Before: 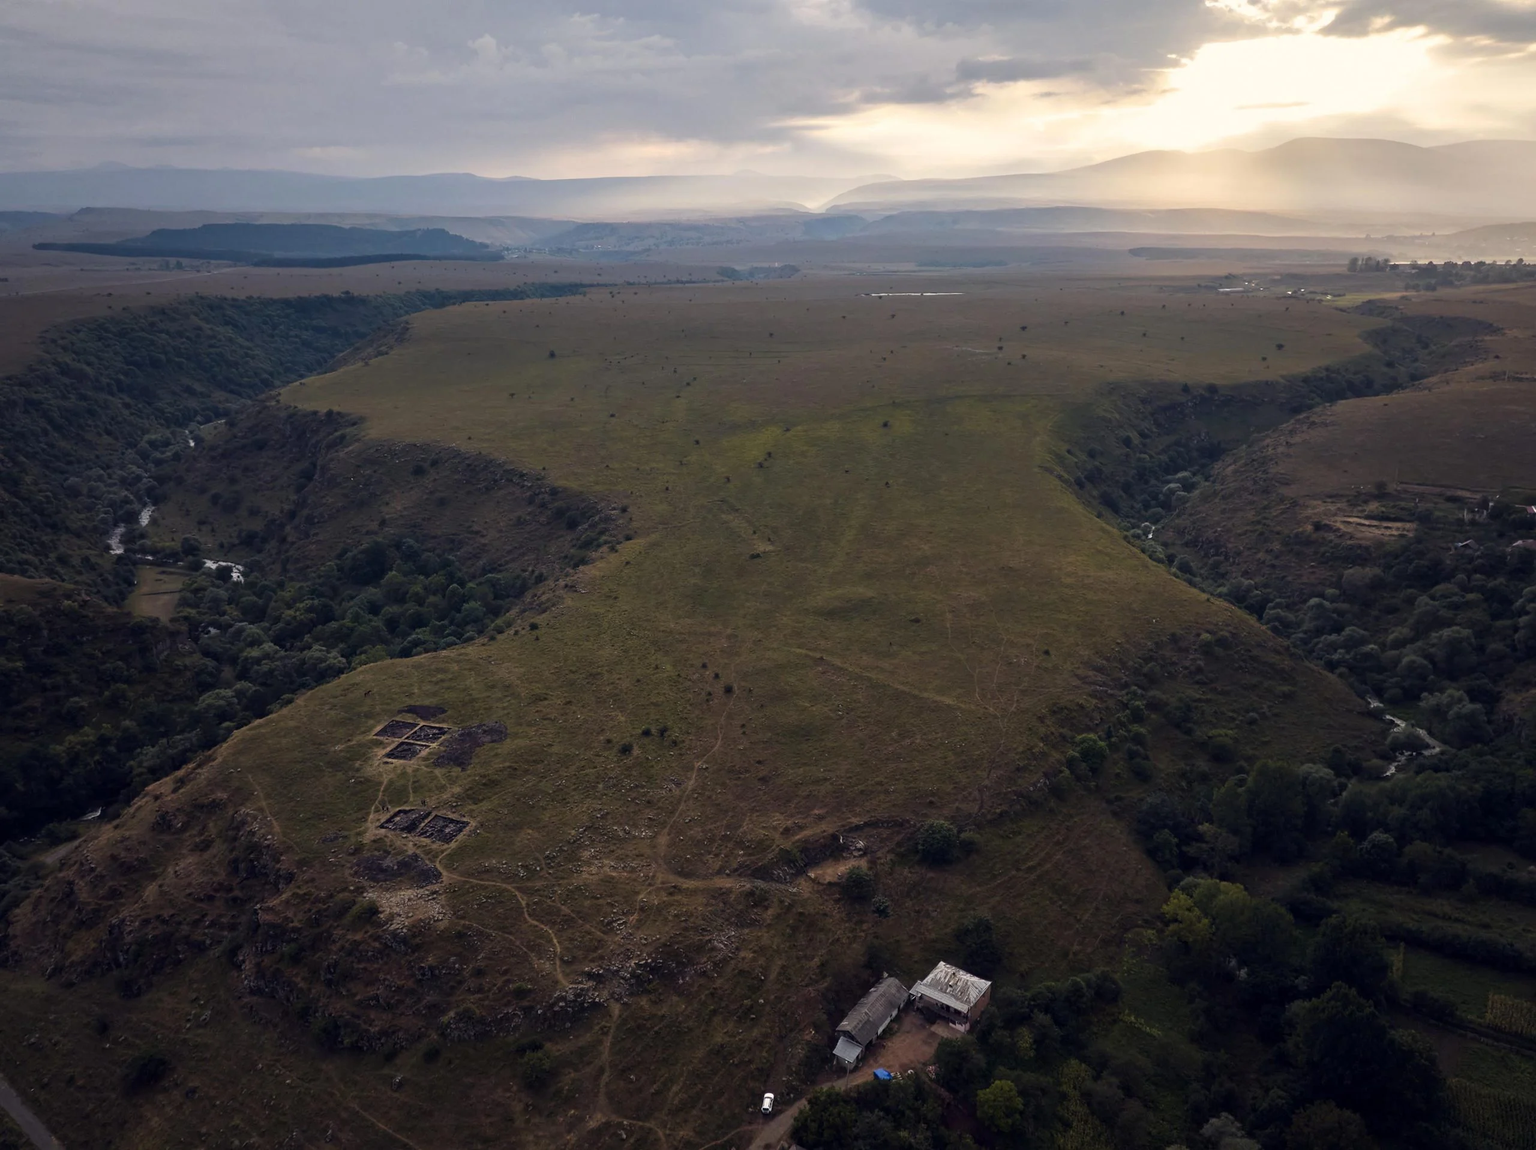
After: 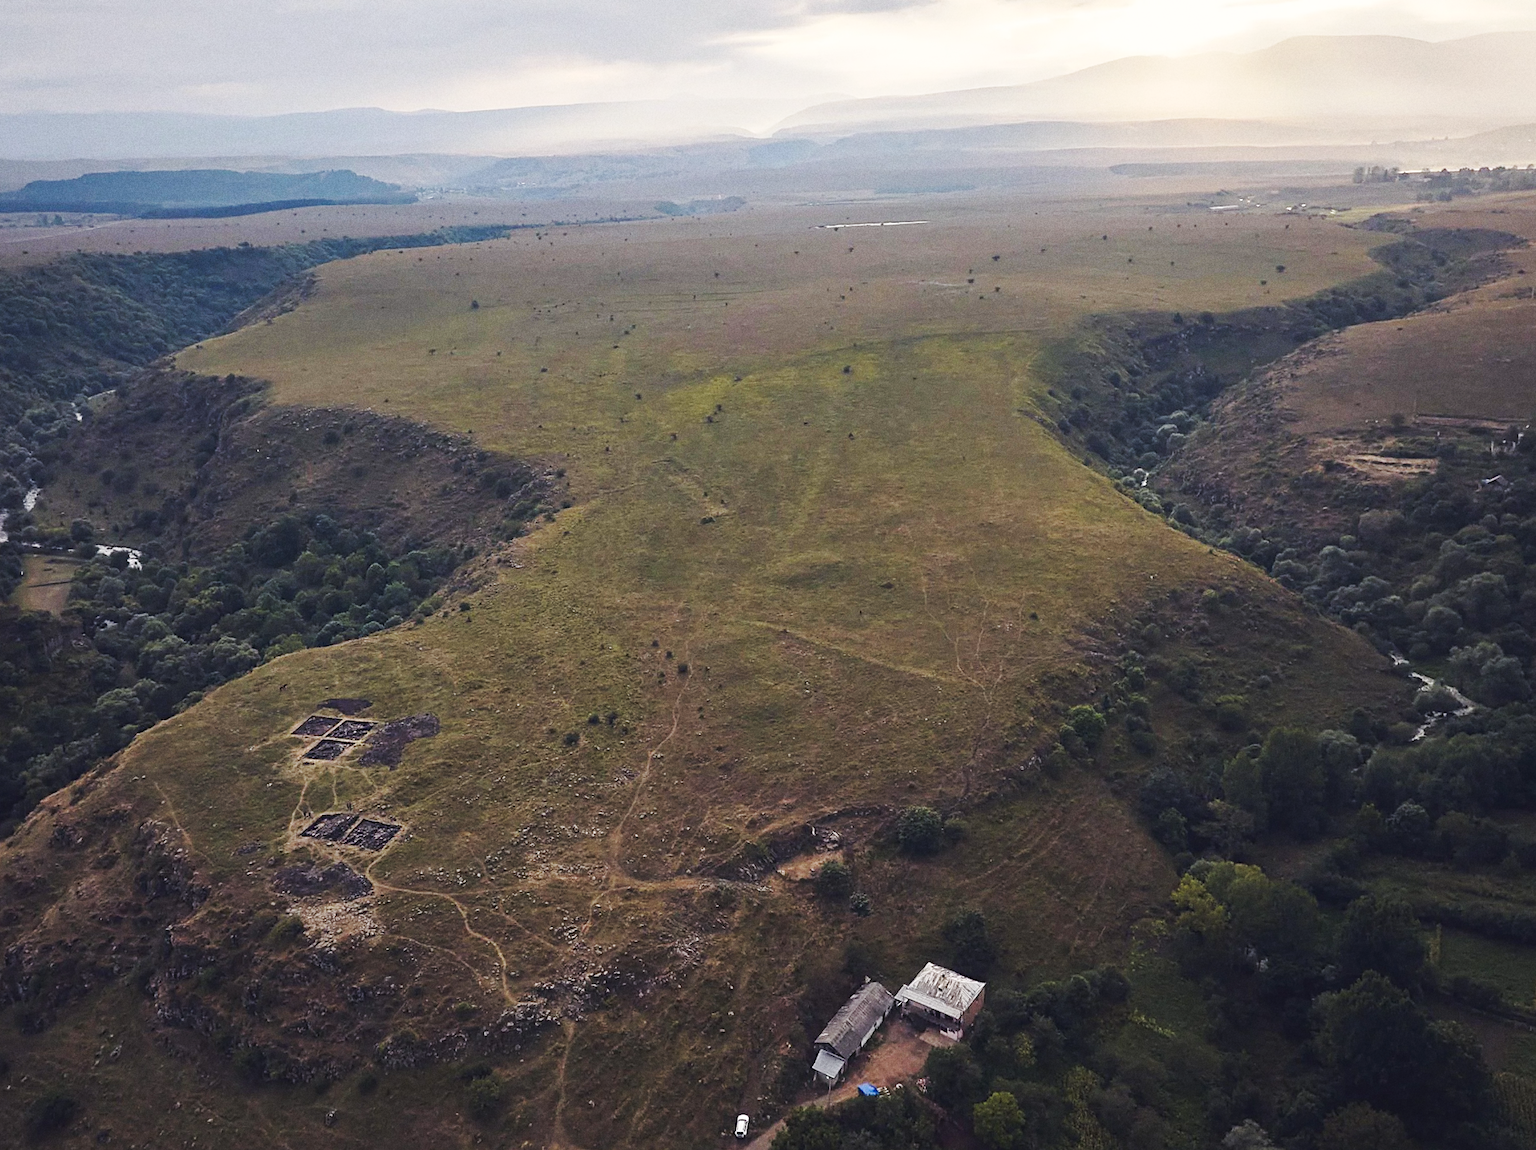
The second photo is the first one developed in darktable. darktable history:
crop and rotate: angle 1.96°, left 5.673%, top 5.673%
sharpen: on, module defaults
grain: strength 26%
base curve: curves: ch0 [(0, 0.007) (0.028, 0.063) (0.121, 0.311) (0.46, 0.743) (0.859, 0.957) (1, 1)], preserve colors none
